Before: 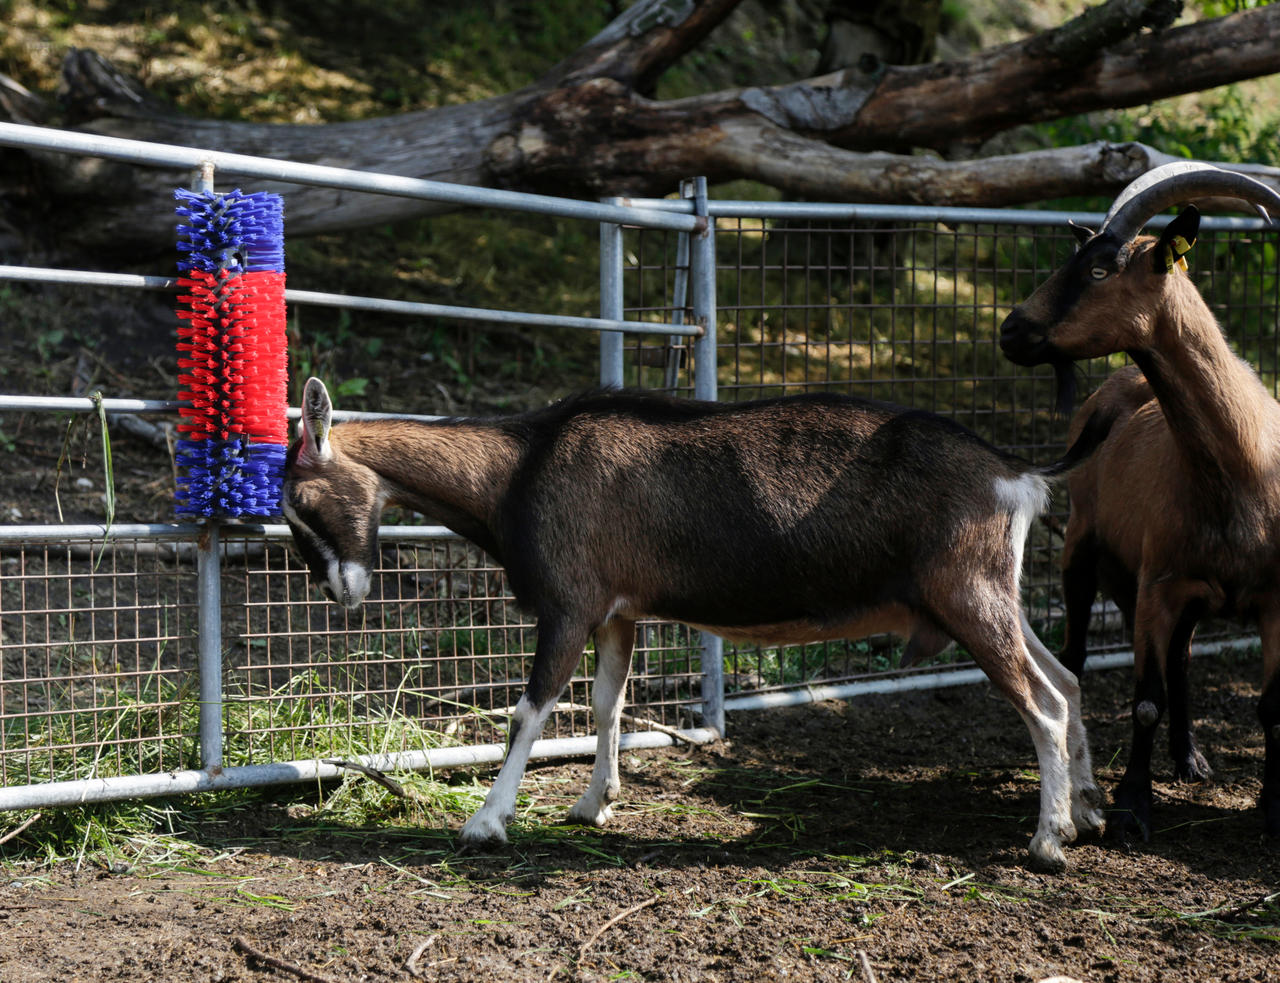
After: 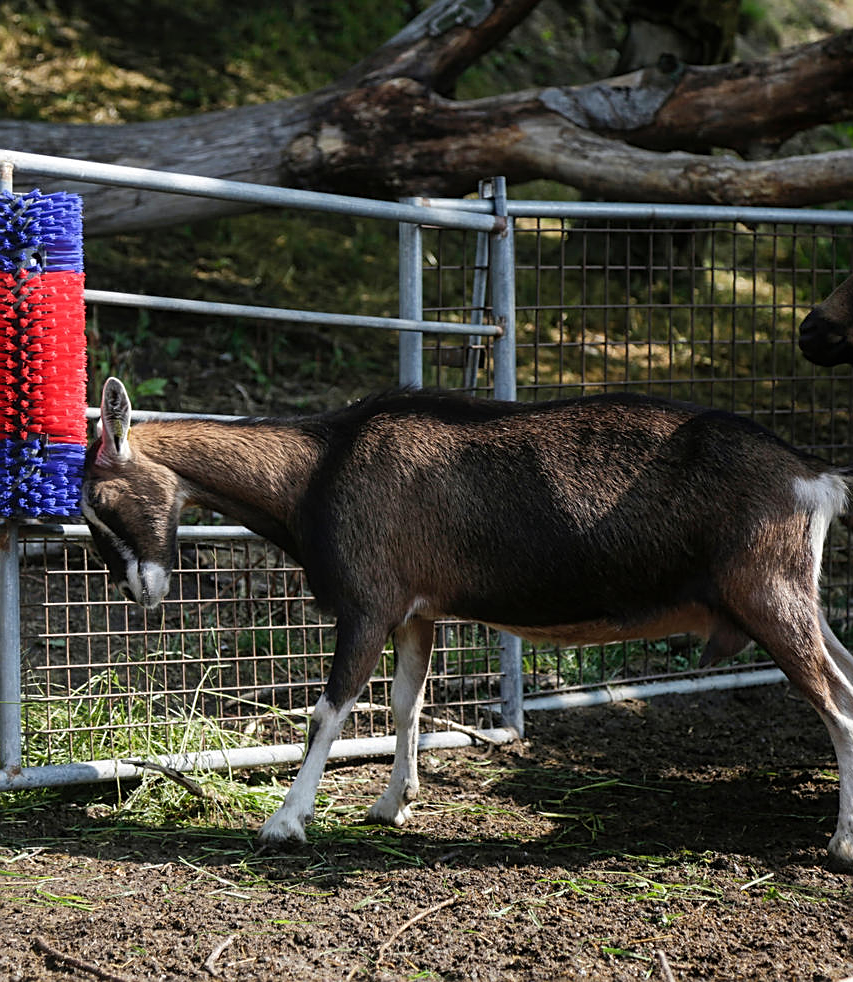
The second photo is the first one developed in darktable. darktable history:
crop and rotate: left 15.754%, right 17.579%
sharpen: on, module defaults
contrast equalizer: y [[0.5, 0.5, 0.468, 0.5, 0.5, 0.5], [0.5 ×6], [0.5 ×6], [0 ×6], [0 ×6]]
tone equalizer: on, module defaults
